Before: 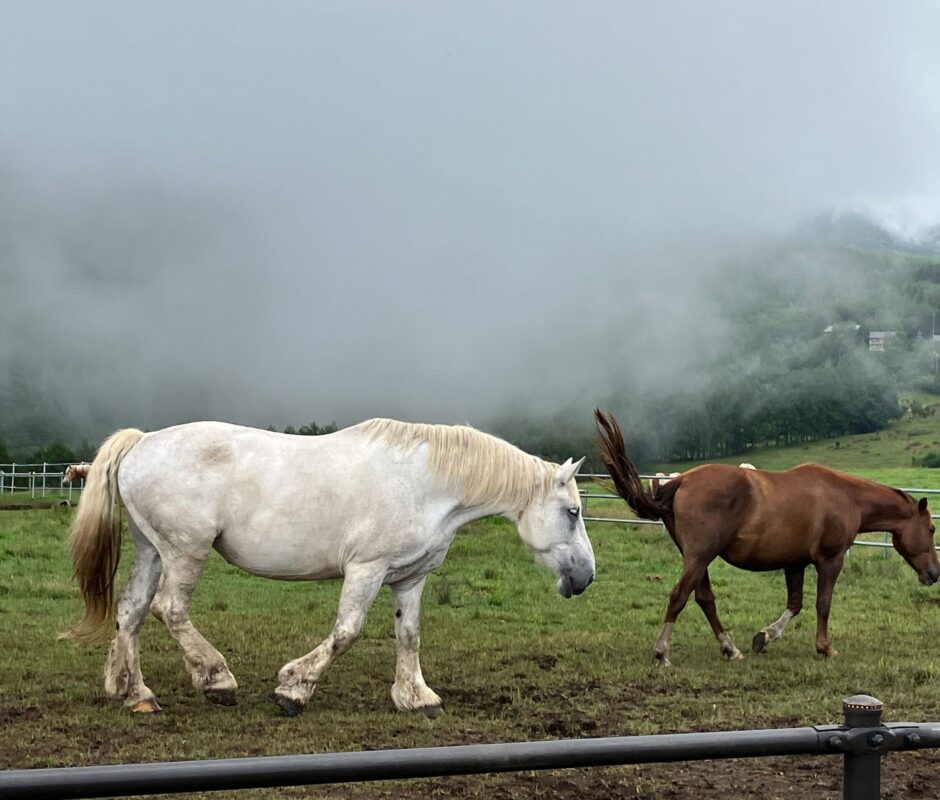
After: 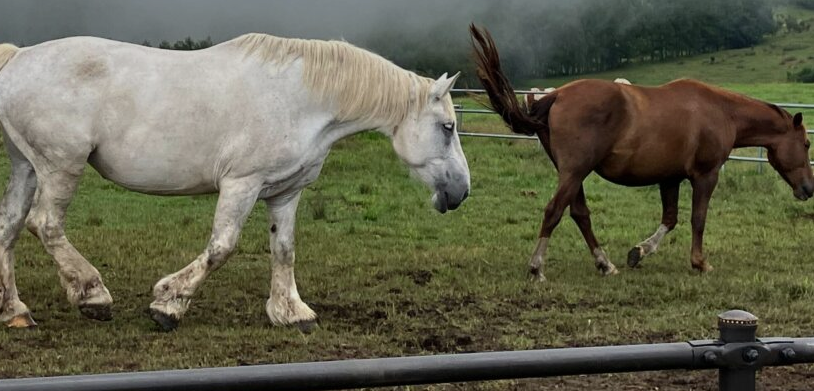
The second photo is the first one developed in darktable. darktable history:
graduated density: on, module defaults
exposure: exposure -0.157 EV, compensate highlight preservation false
crop and rotate: left 13.306%, top 48.129%, bottom 2.928%
tone equalizer: on, module defaults
